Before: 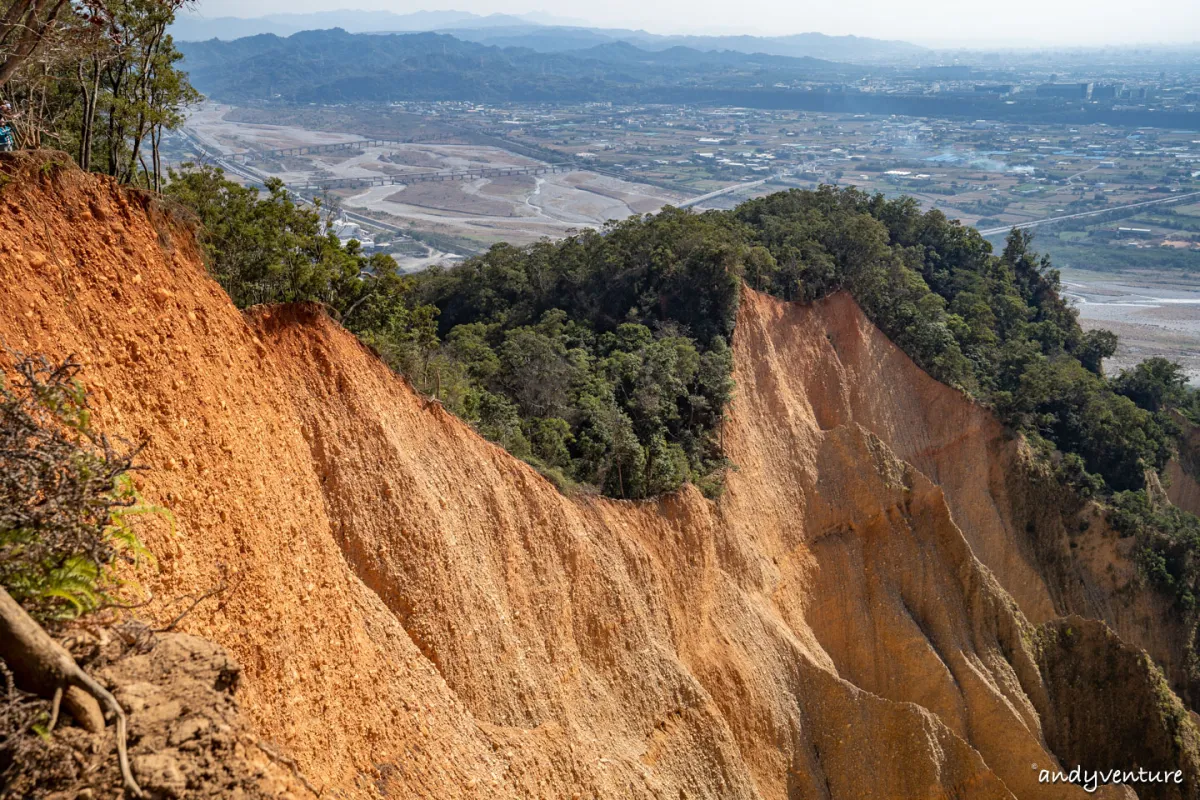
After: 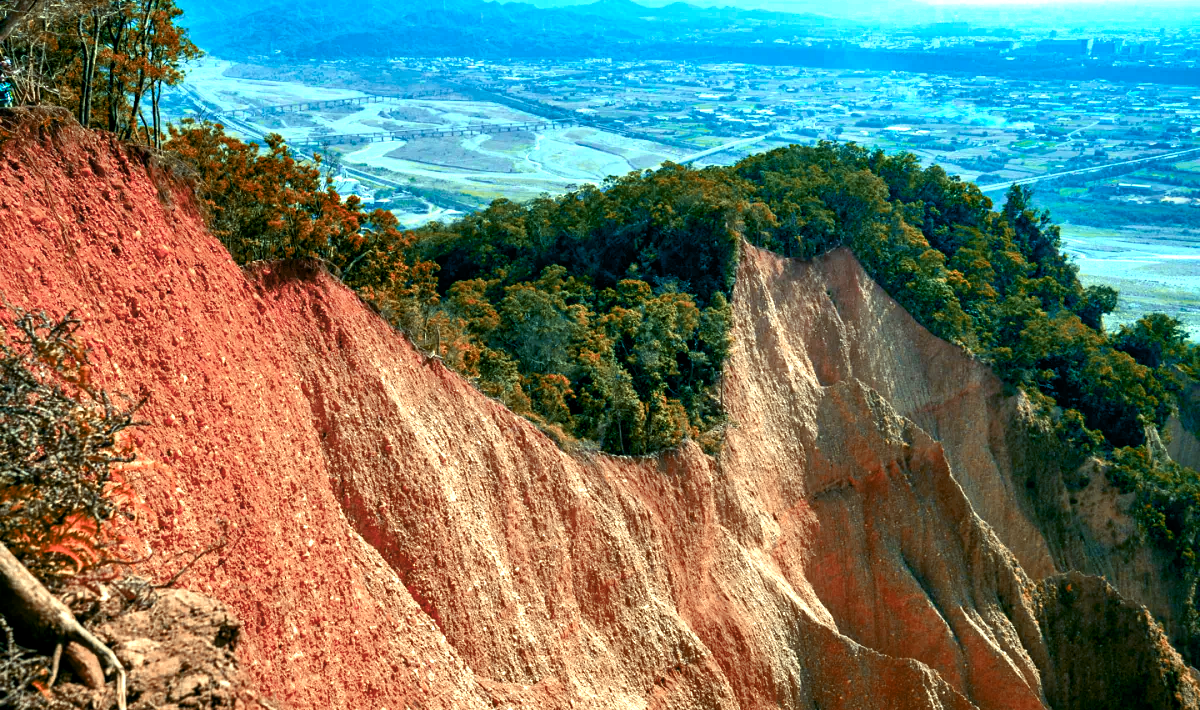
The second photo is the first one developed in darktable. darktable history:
crop and rotate: top 5.609%, bottom 5.609%
color zones: curves: ch0 [(0.006, 0.385) (0.143, 0.563) (0.243, 0.321) (0.352, 0.464) (0.516, 0.456) (0.625, 0.5) (0.75, 0.5) (0.875, 0.5)]; ch1 [(0, 0.5) (0.134, 0.504) (0.246, 0.463) (0.421, 0.515) (0.5, 0.56) (0.625, 0.5) (0.75, 0.5) (0.875, 0.5)]; ch2 [(0, 0.5) (0.131, 0.426) (0.307, 0.289) (0.38, 0.188) (0.513, 0.216) (0.625, 0.548) (0.75, 0.468) (0.838, 0.396) (0.971, 0.311)]
exposure: exposure 0.4 EV, compensate highlight preservation false
color balance rgb: shadows lift › luminance -7.7%, shadows lift › chroma 2.13%, shadows lift › hue 165.27°, power › luminance -7.77%, power › chroma 1.1%, power › hue 215.88°, highlights gain › luminance 15.15%, highlights gain › chroma 7%, highlights gain › hue 125.57°, global offset › luminance -0.33%, global offset › chroma 0.11%, global offset › hue 165.27°, perceptual saturation grading › global saturation 24.42%, perceptual saturation grading › highlights -24.42%, perceptual saturation grading › mid-tones 24.42%, perceptual saturation grading › shadows 40%, perceptual brilliance grading › global brilliance -5%, perceptual brilliance grading › highlights 24.42%, perceptual brilliance grading › mid-tones 7%, perceptual brilliance grading › shadows -5%
color calibration: illuminant as shot in camera, x 0.383, y 0.38, temperature 3949.15 K, gamut compression 1.66
